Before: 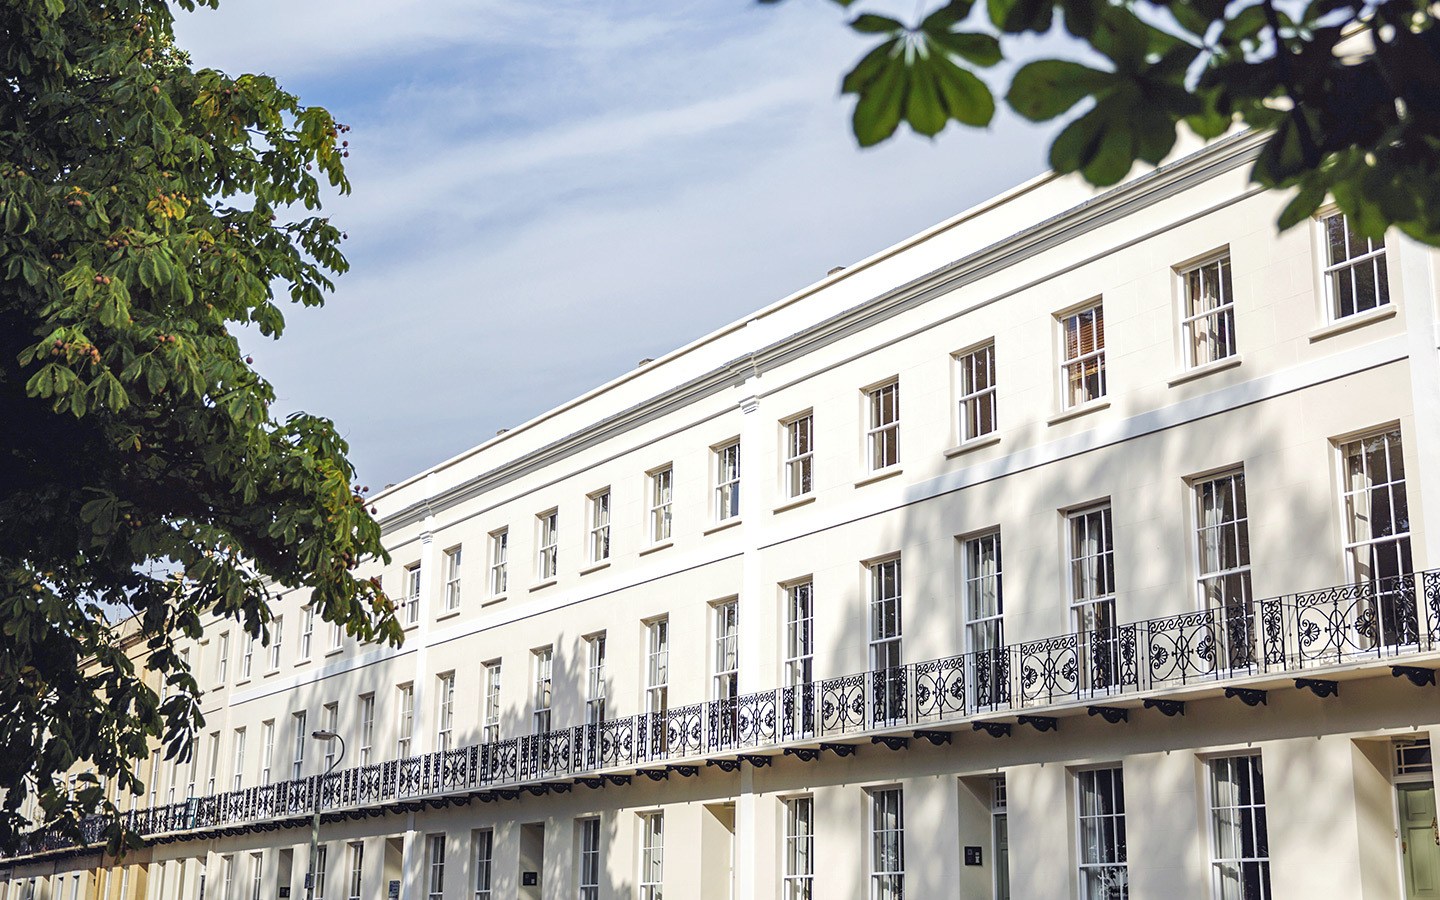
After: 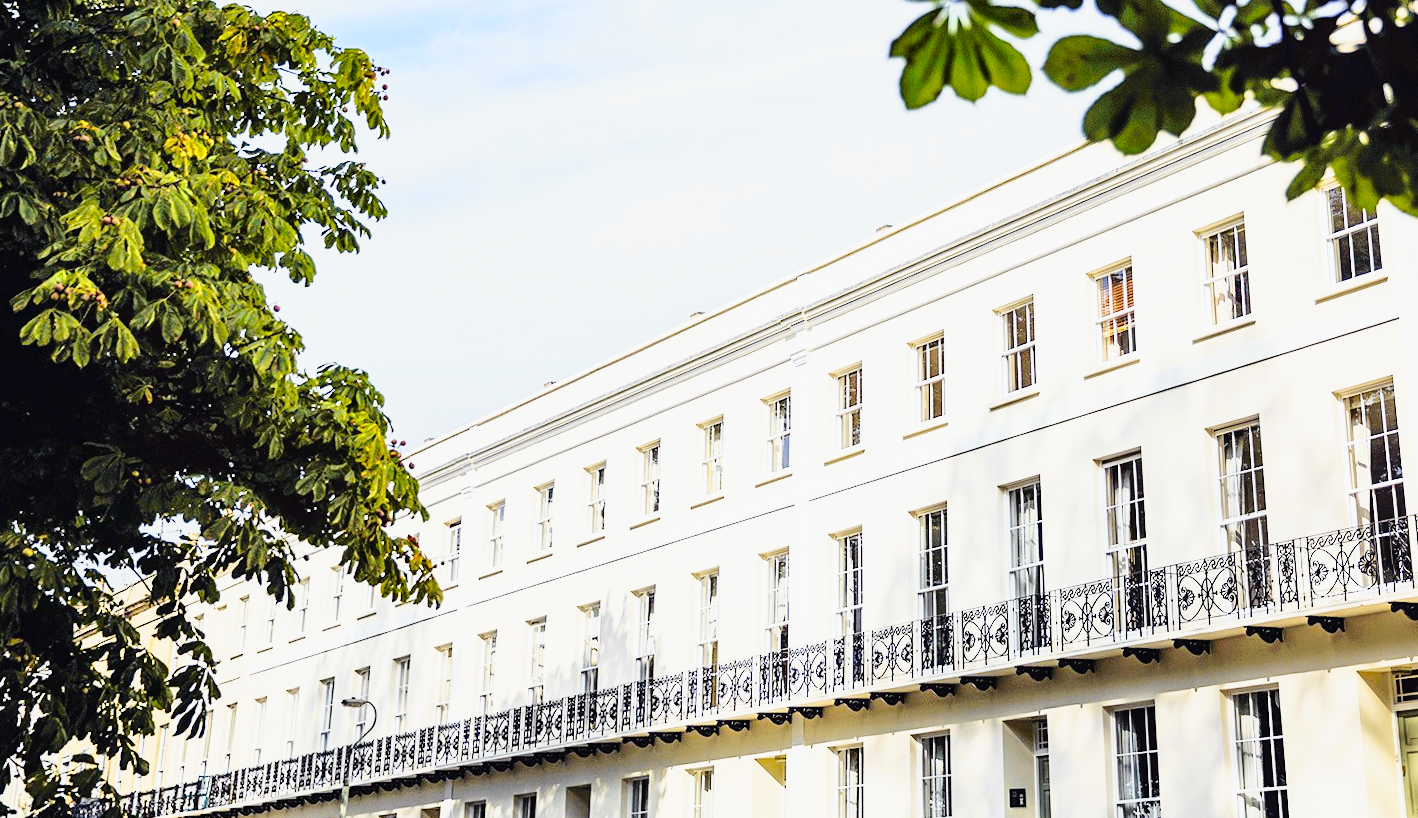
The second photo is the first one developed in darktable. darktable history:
rotate and perspective: rotation -0.013°, lens shift (vertical) -0.027, lens shift (horizontal) 0.178, crop left 0.016, crop right 0.989, crop top 0.082, crop bottom 0.918
tone curve: curves: ch0 [(0, 0) (0.136, 0.071) (0.346, 0.366) (0.489, 0.573) (0.66, 0.748) (0.858, 0.926) (1, 0.977)]; ch1 [(0, 0) (0.353, 0.344) (0.45, 0.46) (0.498, 0.498) (0.521, 0.512) (0.563, 0.559) (0.592, 0.605) (0.641, 0.673) (1, 1)]; ch2 [(0, 0) (0.333, 0.346) (0.375, 0.375) (0.424, 0.43) (0.476, 0.492) (0.502, 0.502) (0.524, 0.531) (0.579, 0.61) (0.612, 0.644) (0.641, 0.722) (1, 1)], color space Lab, independent channels, preserve colors none
velvia: on, module defaults
base curve: curves: ch0 [(0, 0) (0.028, 0.03) (0.121, 0.232) (0.46, 0.748) (0.859, 0.968) (1, 1)], preserve colors none
